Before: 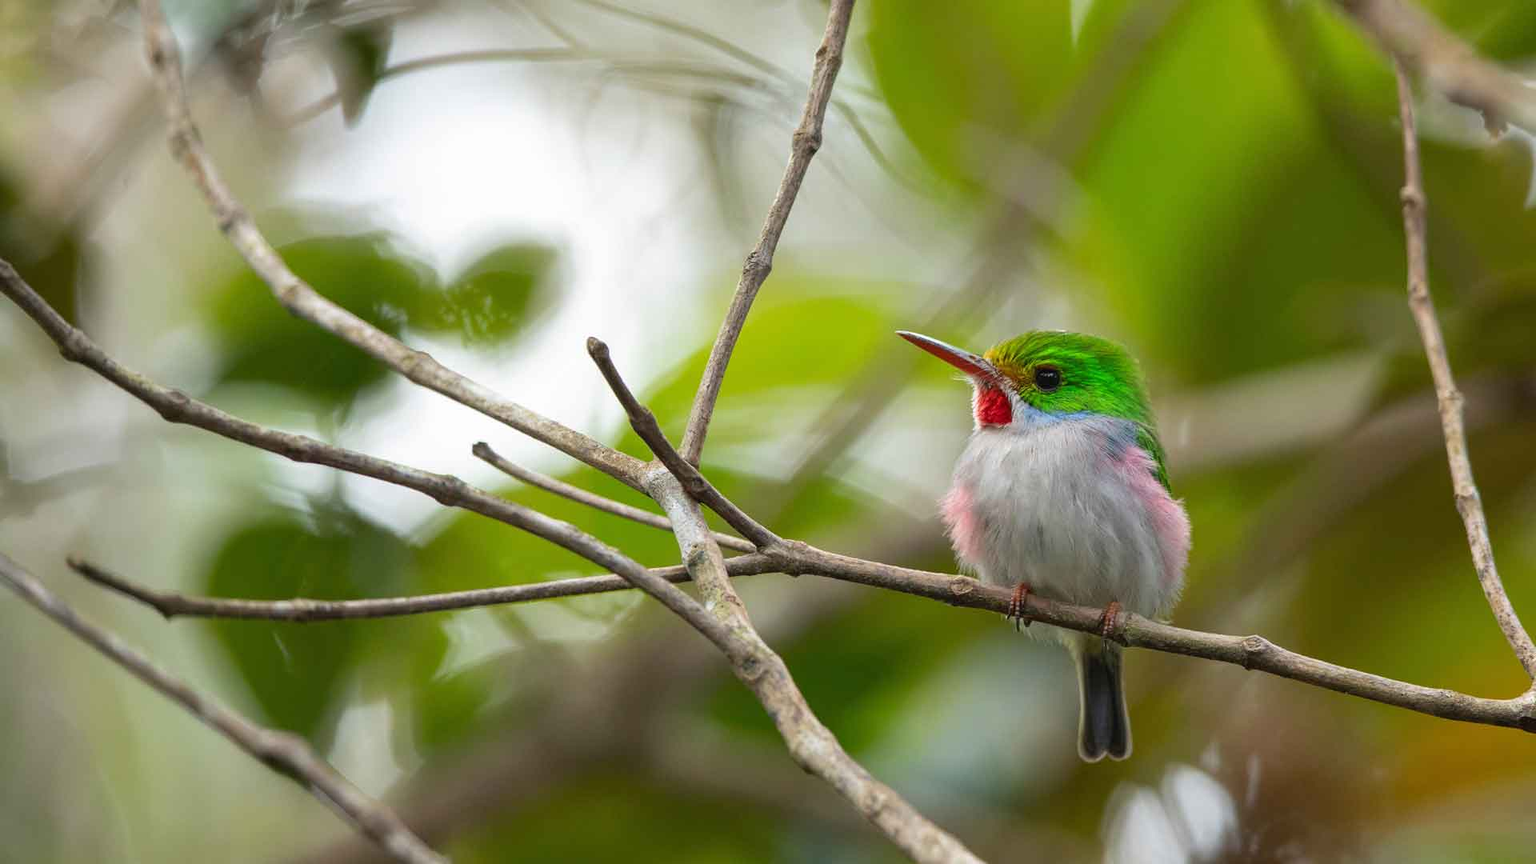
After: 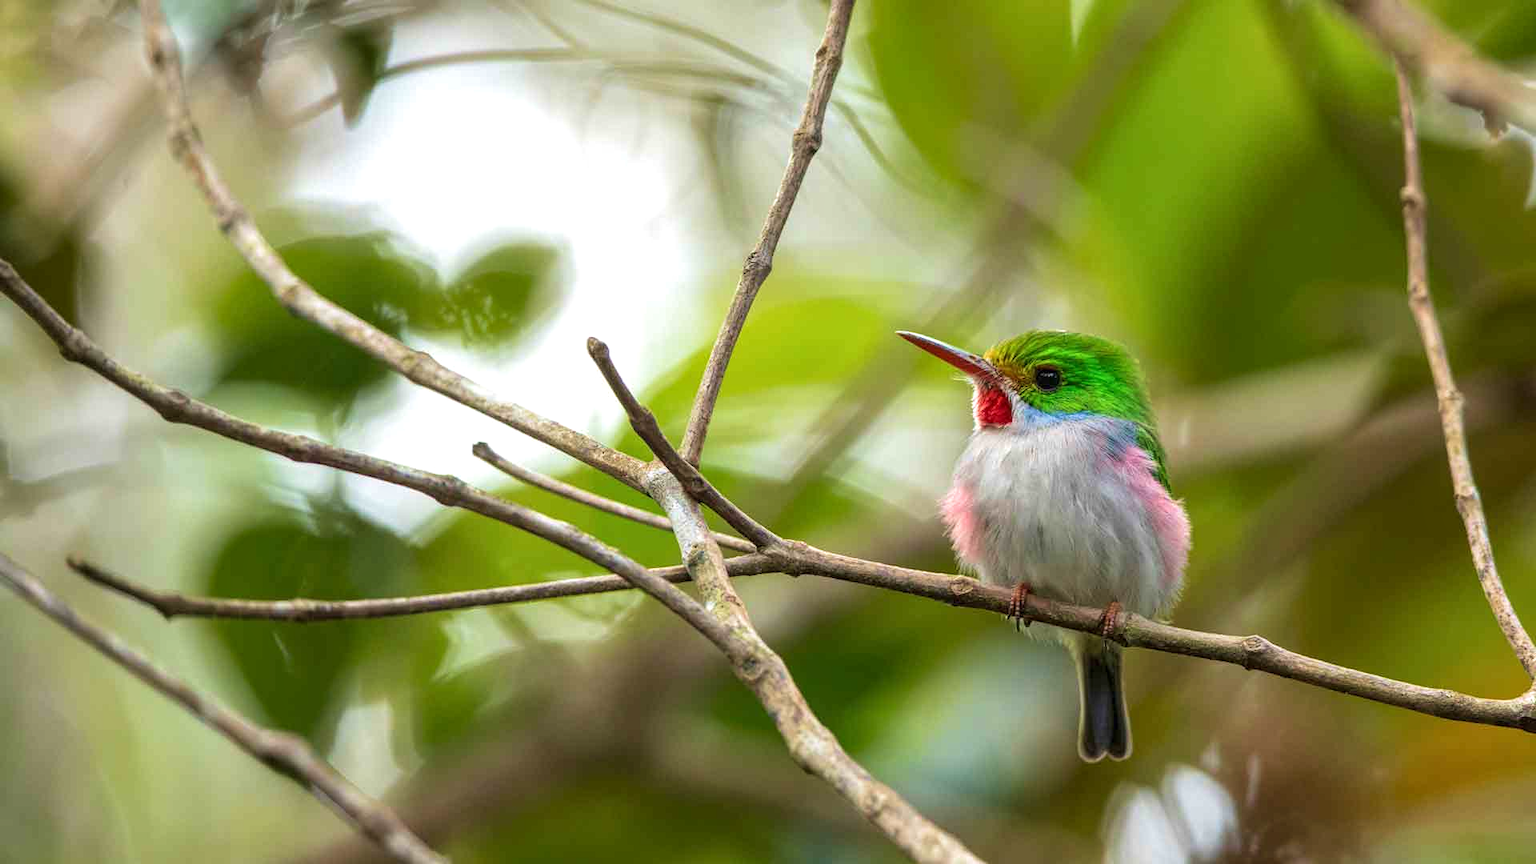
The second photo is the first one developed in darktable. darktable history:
local contrast: on, module defaults
exposure: exposure 0.168 EV, compensate highlight preservation false
velvia: strength 39.64%
